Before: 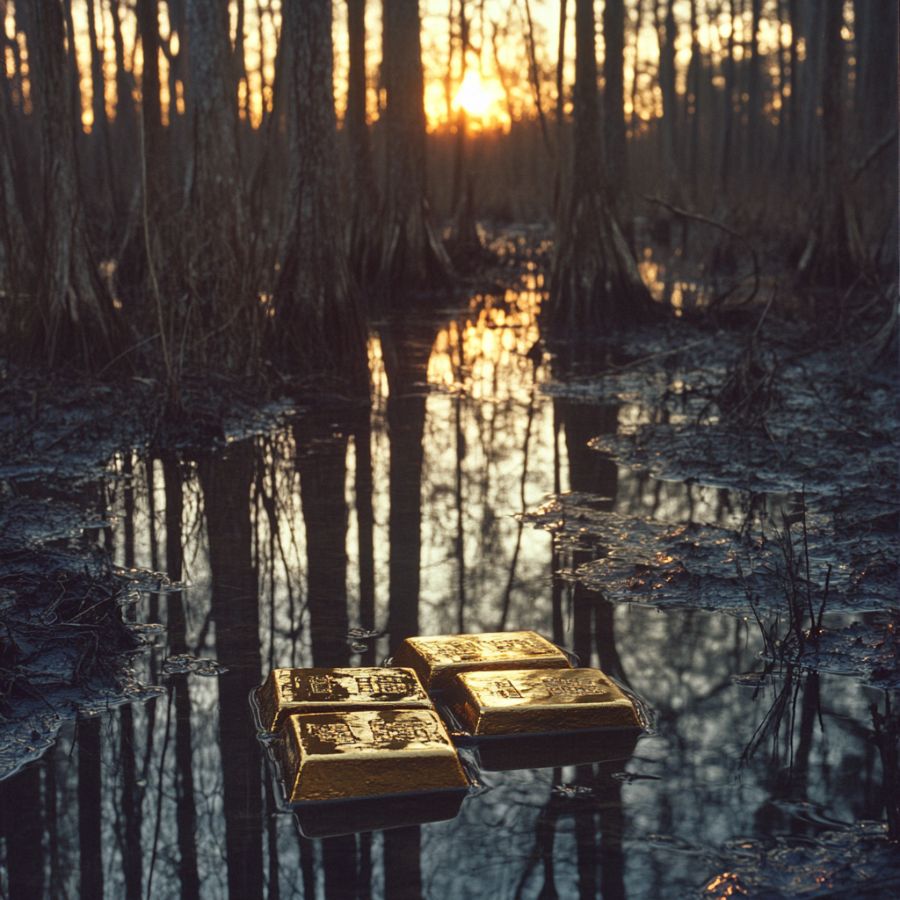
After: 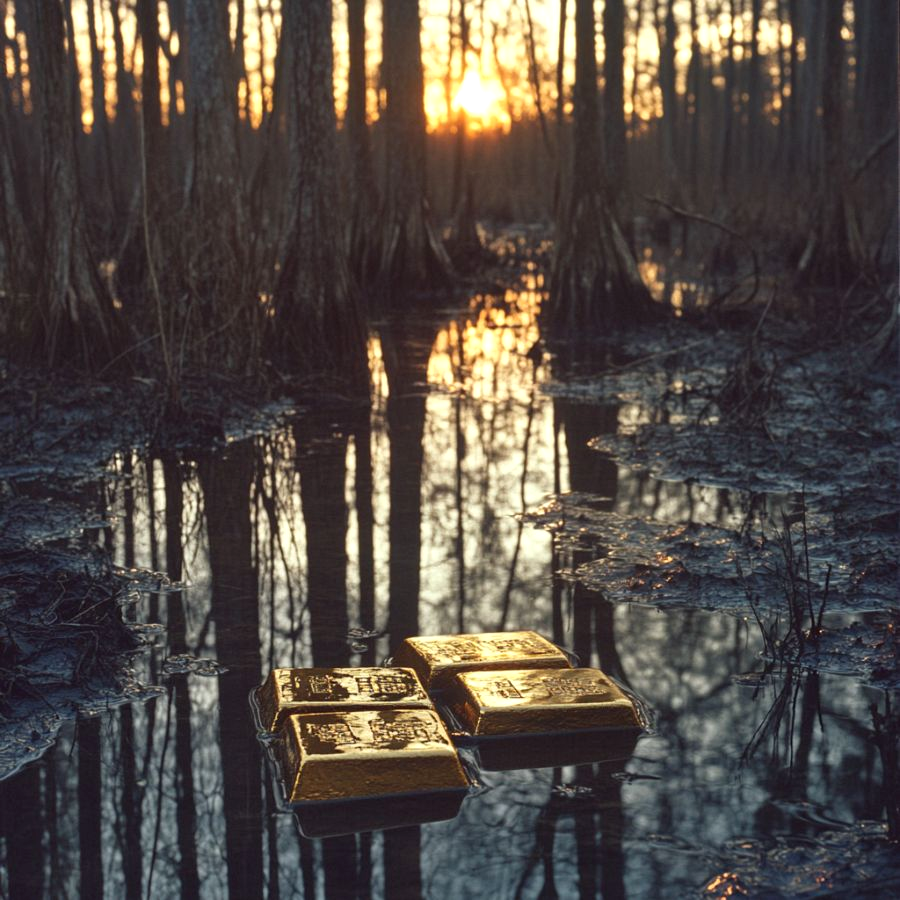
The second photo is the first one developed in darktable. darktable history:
exposure: black level correction 0.001, exposure 0.193 EV
